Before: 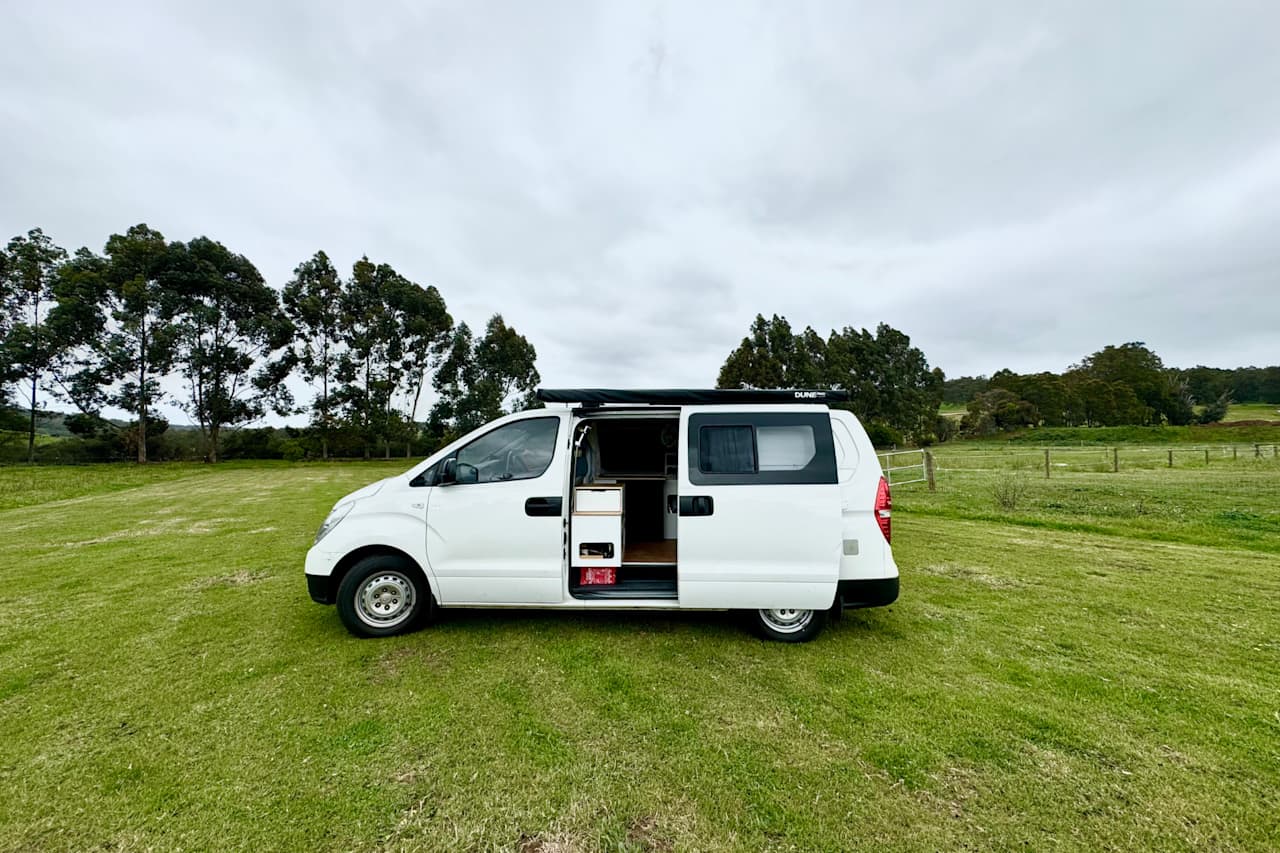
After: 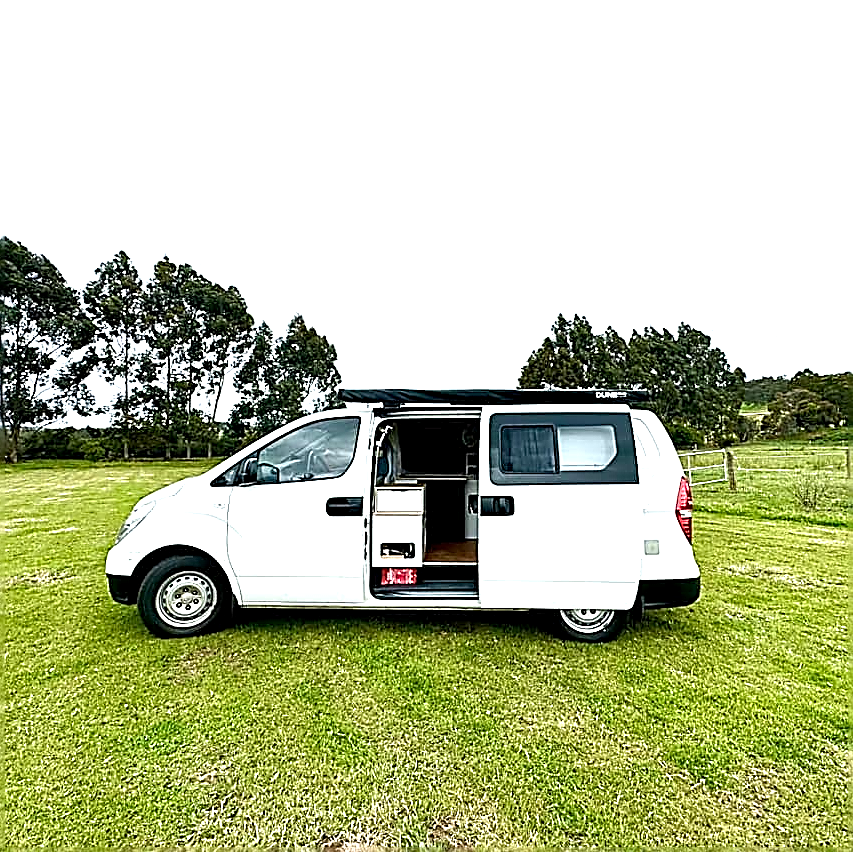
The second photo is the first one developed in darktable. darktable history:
color correction: highlights a* 0.078, highlights b* -0.396
crop and rotate: left 15.552%, right 17.772%
sharpen: amount 1.855
exposure: black level correction 0.001, exposure 1 EV, compensate exposure bias true, compensate highlight preservation false
